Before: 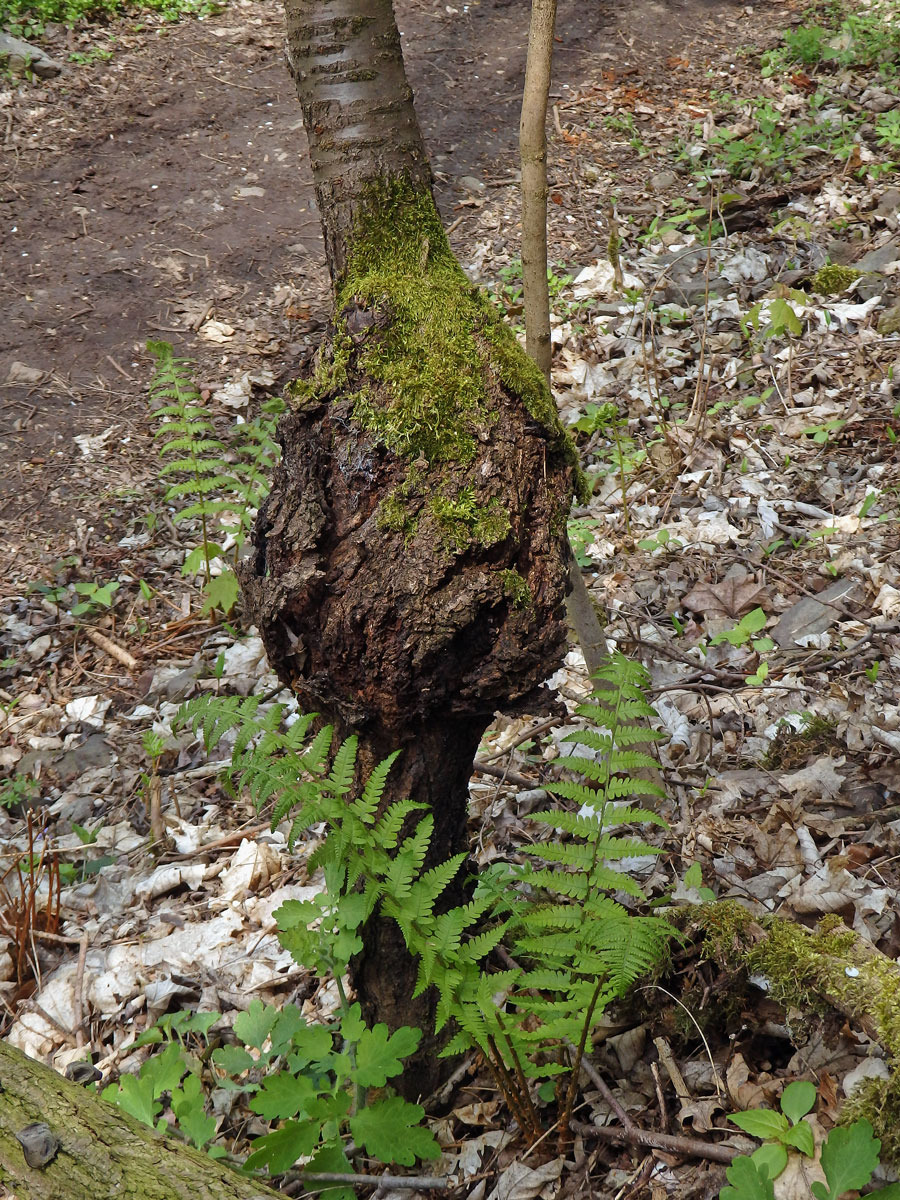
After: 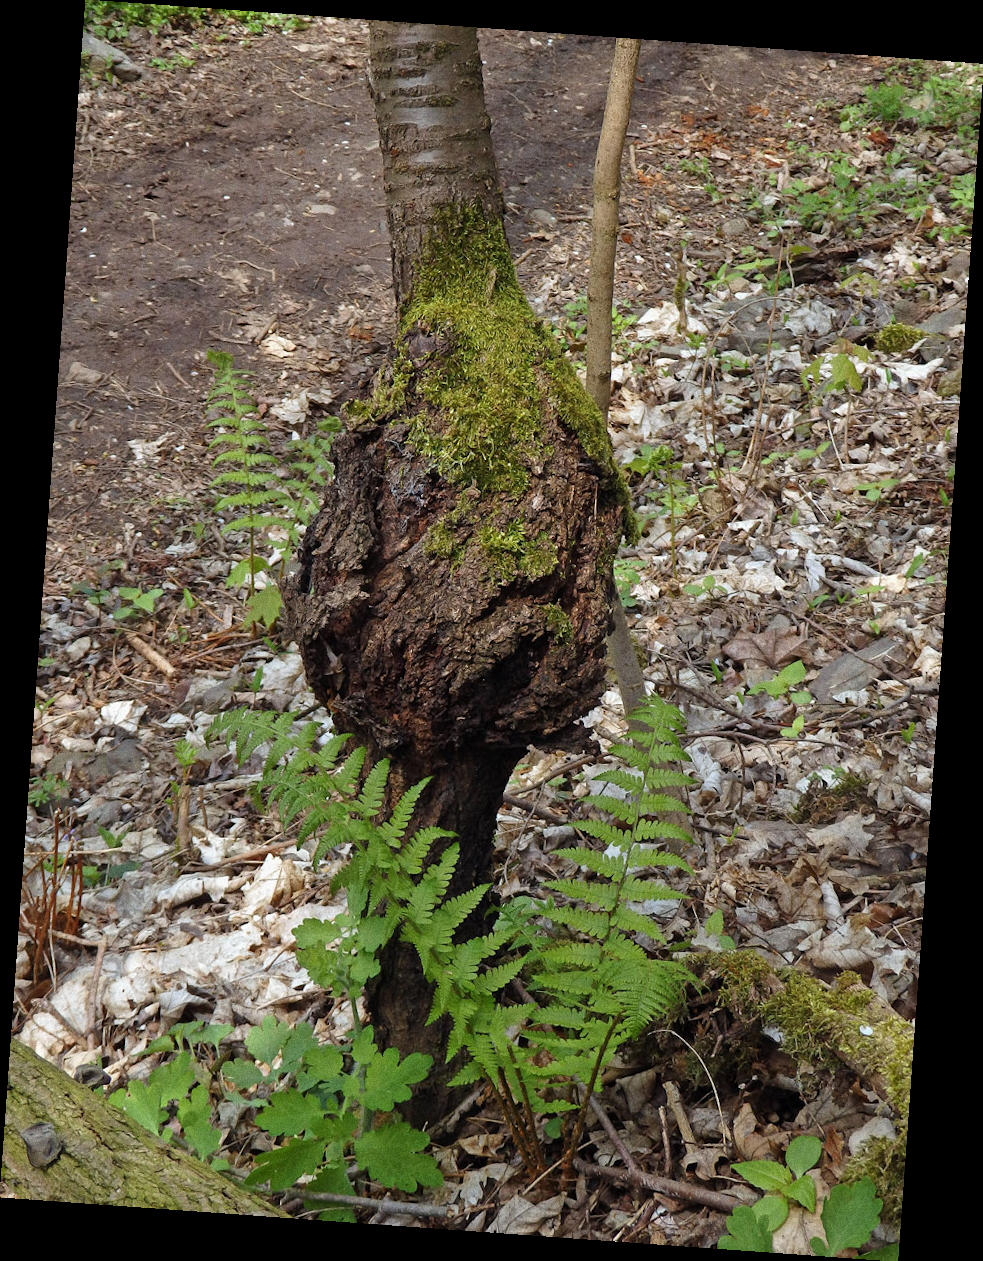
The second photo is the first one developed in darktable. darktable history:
rotate and perspective: rotation 4.1°, automatic cropping off
grain: coarseness 0.09 ISO
